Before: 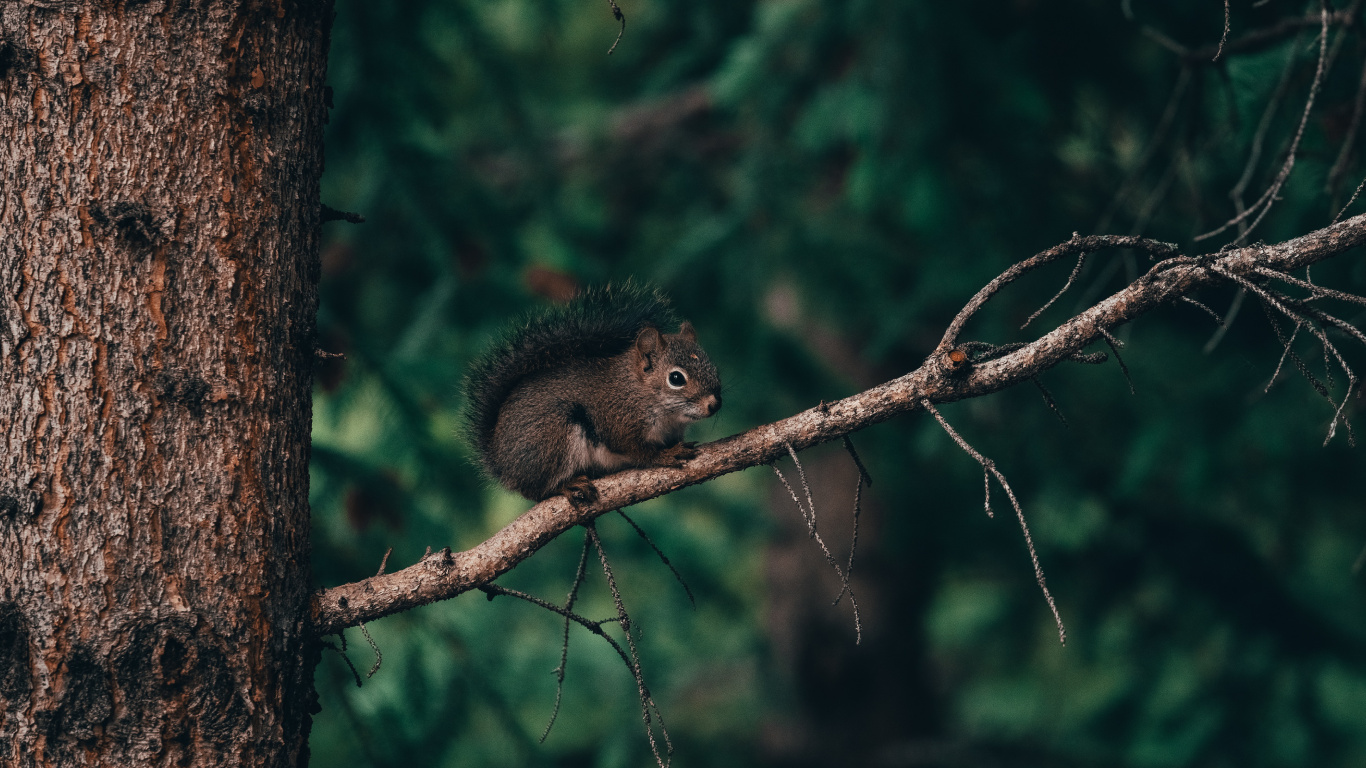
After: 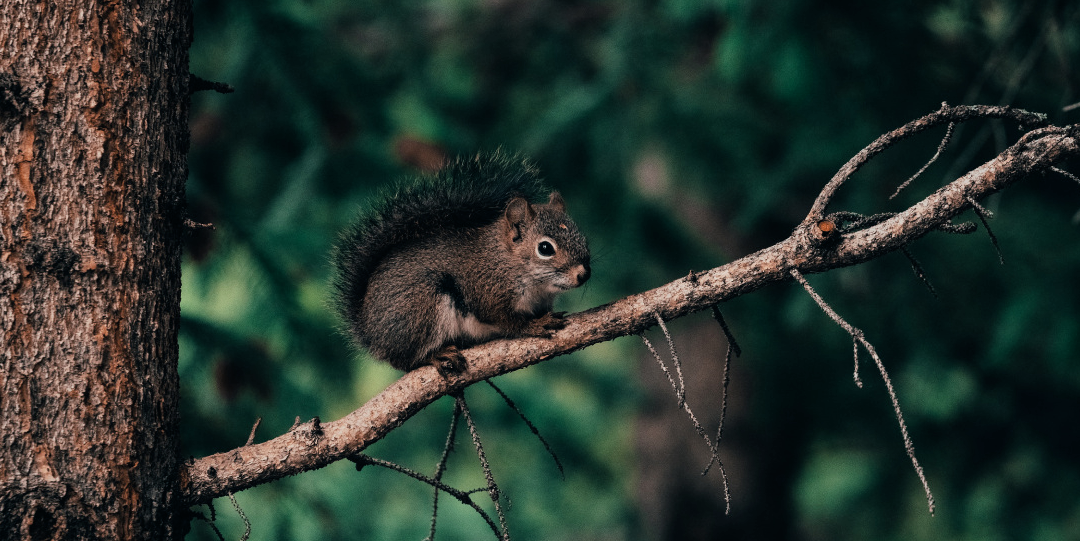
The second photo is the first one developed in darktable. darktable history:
exposure: black level correction 0.001, exposure 0.499 EV, compensate highlight preservation false
crop: left 9.62%, top 17.048%, right 11.263%, bottom 12.408%
filmic rgb: black relative exposure -7.65 EV, white relative exposure 4.56 EV, hardness 3.61, color science v6 (2022)
